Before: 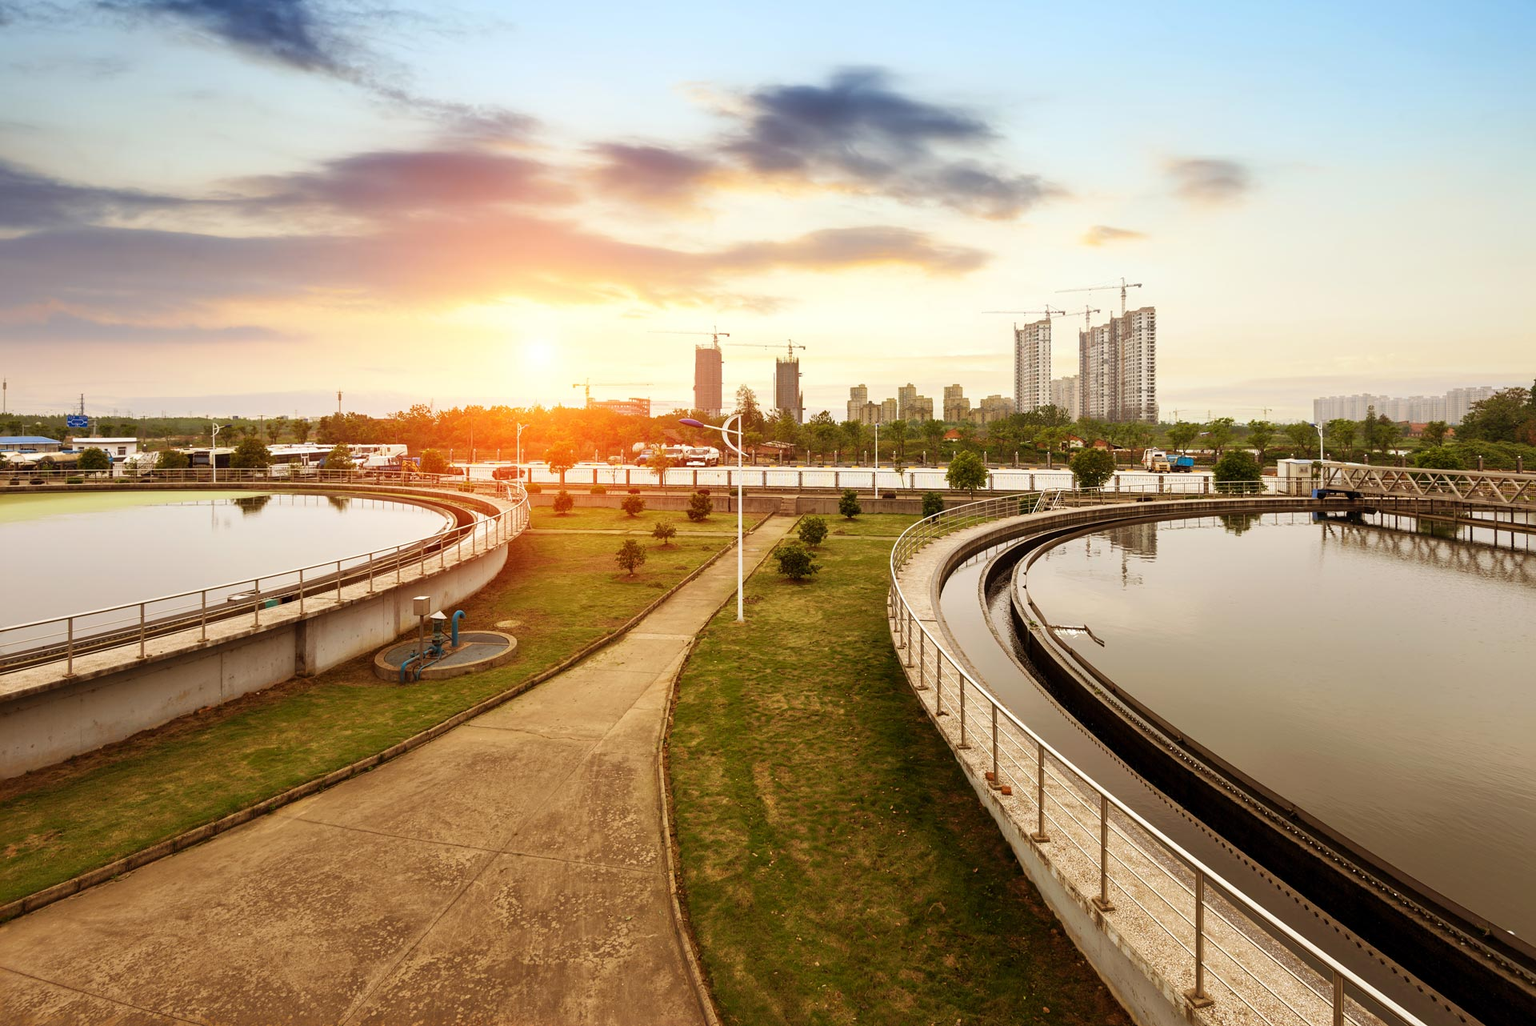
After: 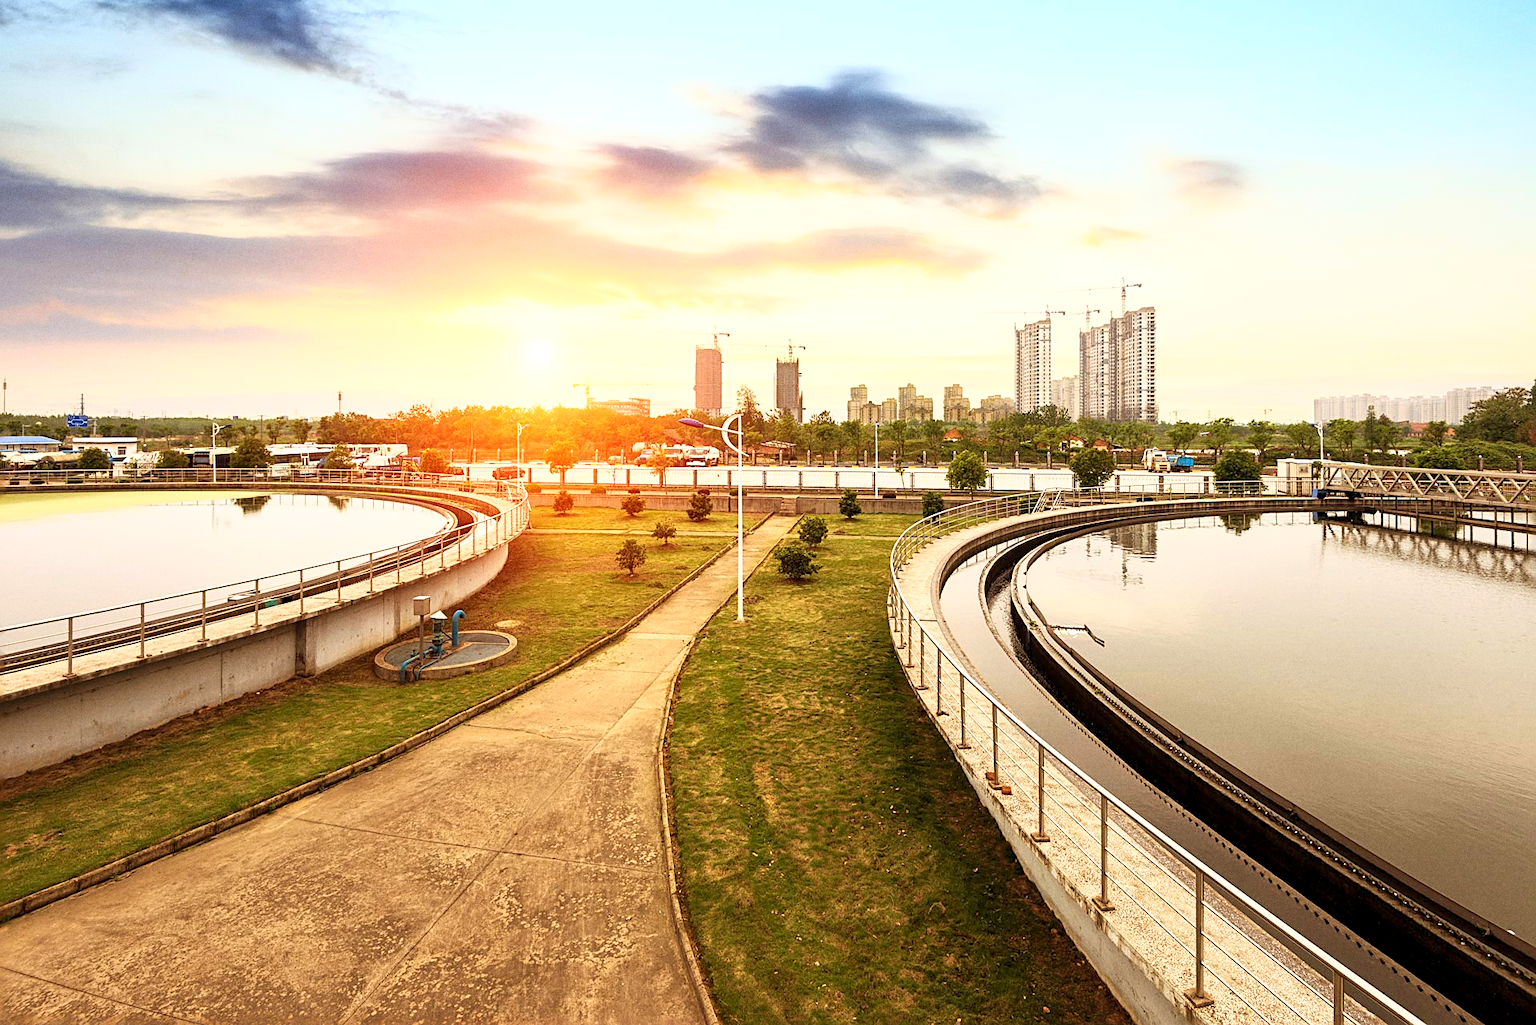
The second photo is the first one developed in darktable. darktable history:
sharpen: on, module defaults
local contrast: highlights 100%, shadows 100%, detail 120%, midtone range 0.2
base curve: curves: ch0 [(0, 0) (0.557, 0.834) (1, 1)]
grain: on, module defaults
